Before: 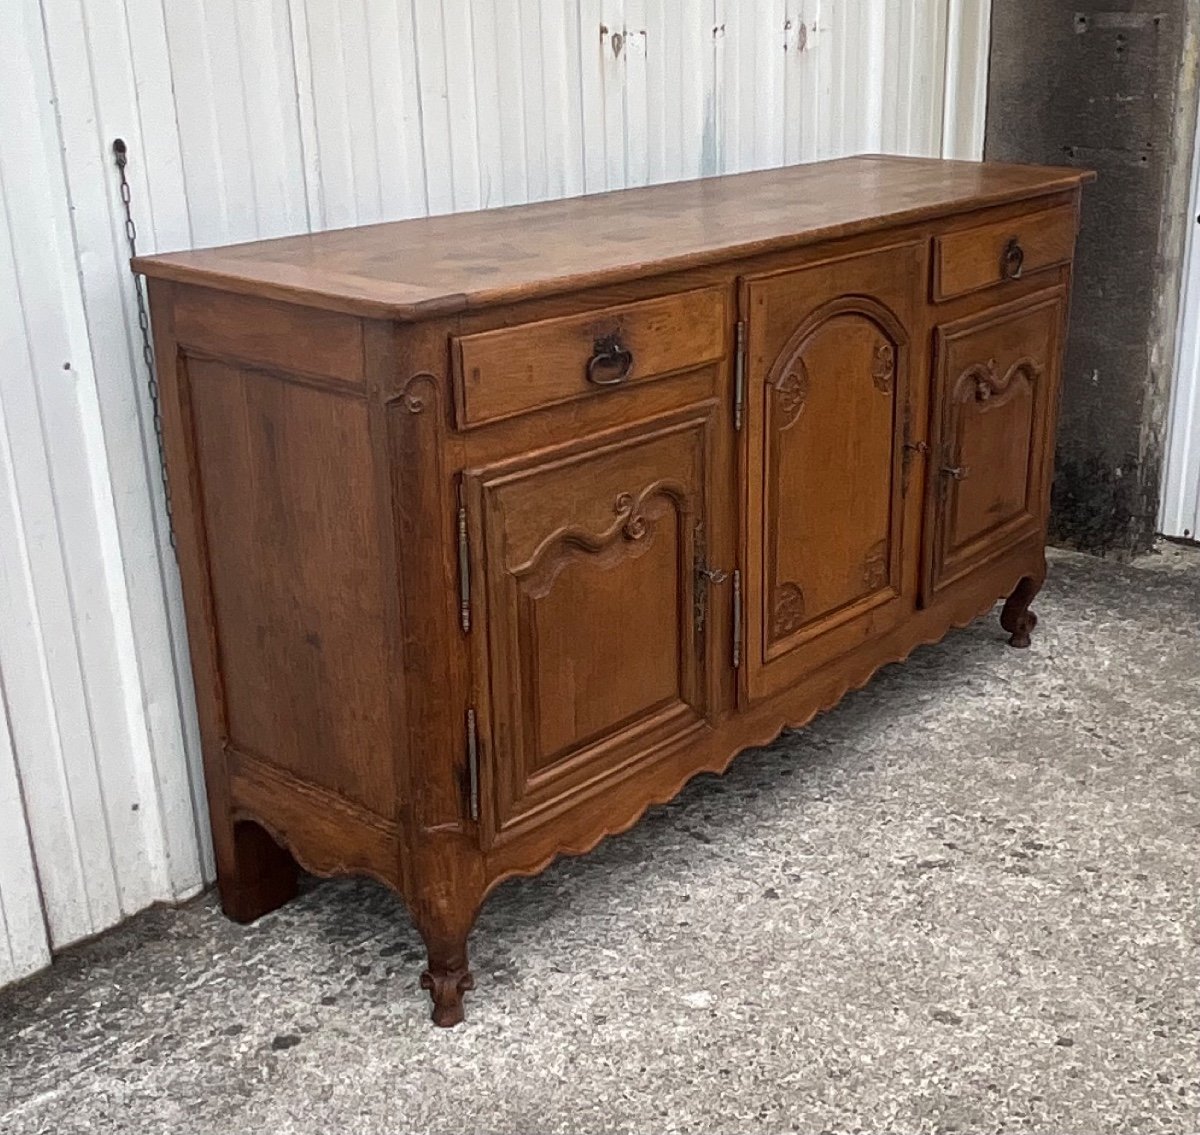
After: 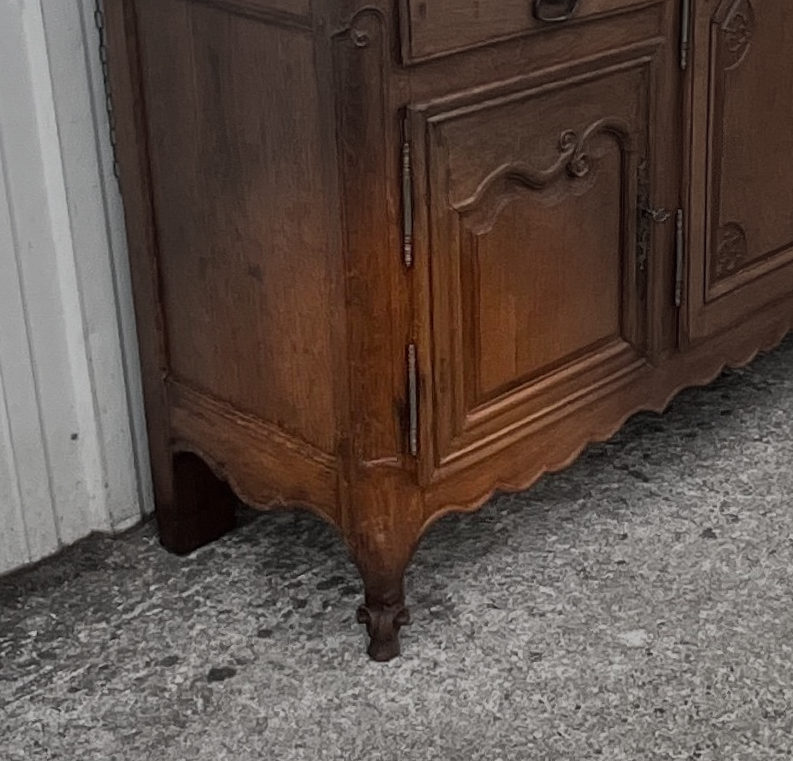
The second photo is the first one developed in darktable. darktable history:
crop and rotate: angle -0.921°, left 4.016%, top 31.749%, right 28.722%
vignetting: fall-off start 31.1%, fall-off radius 33.93%
